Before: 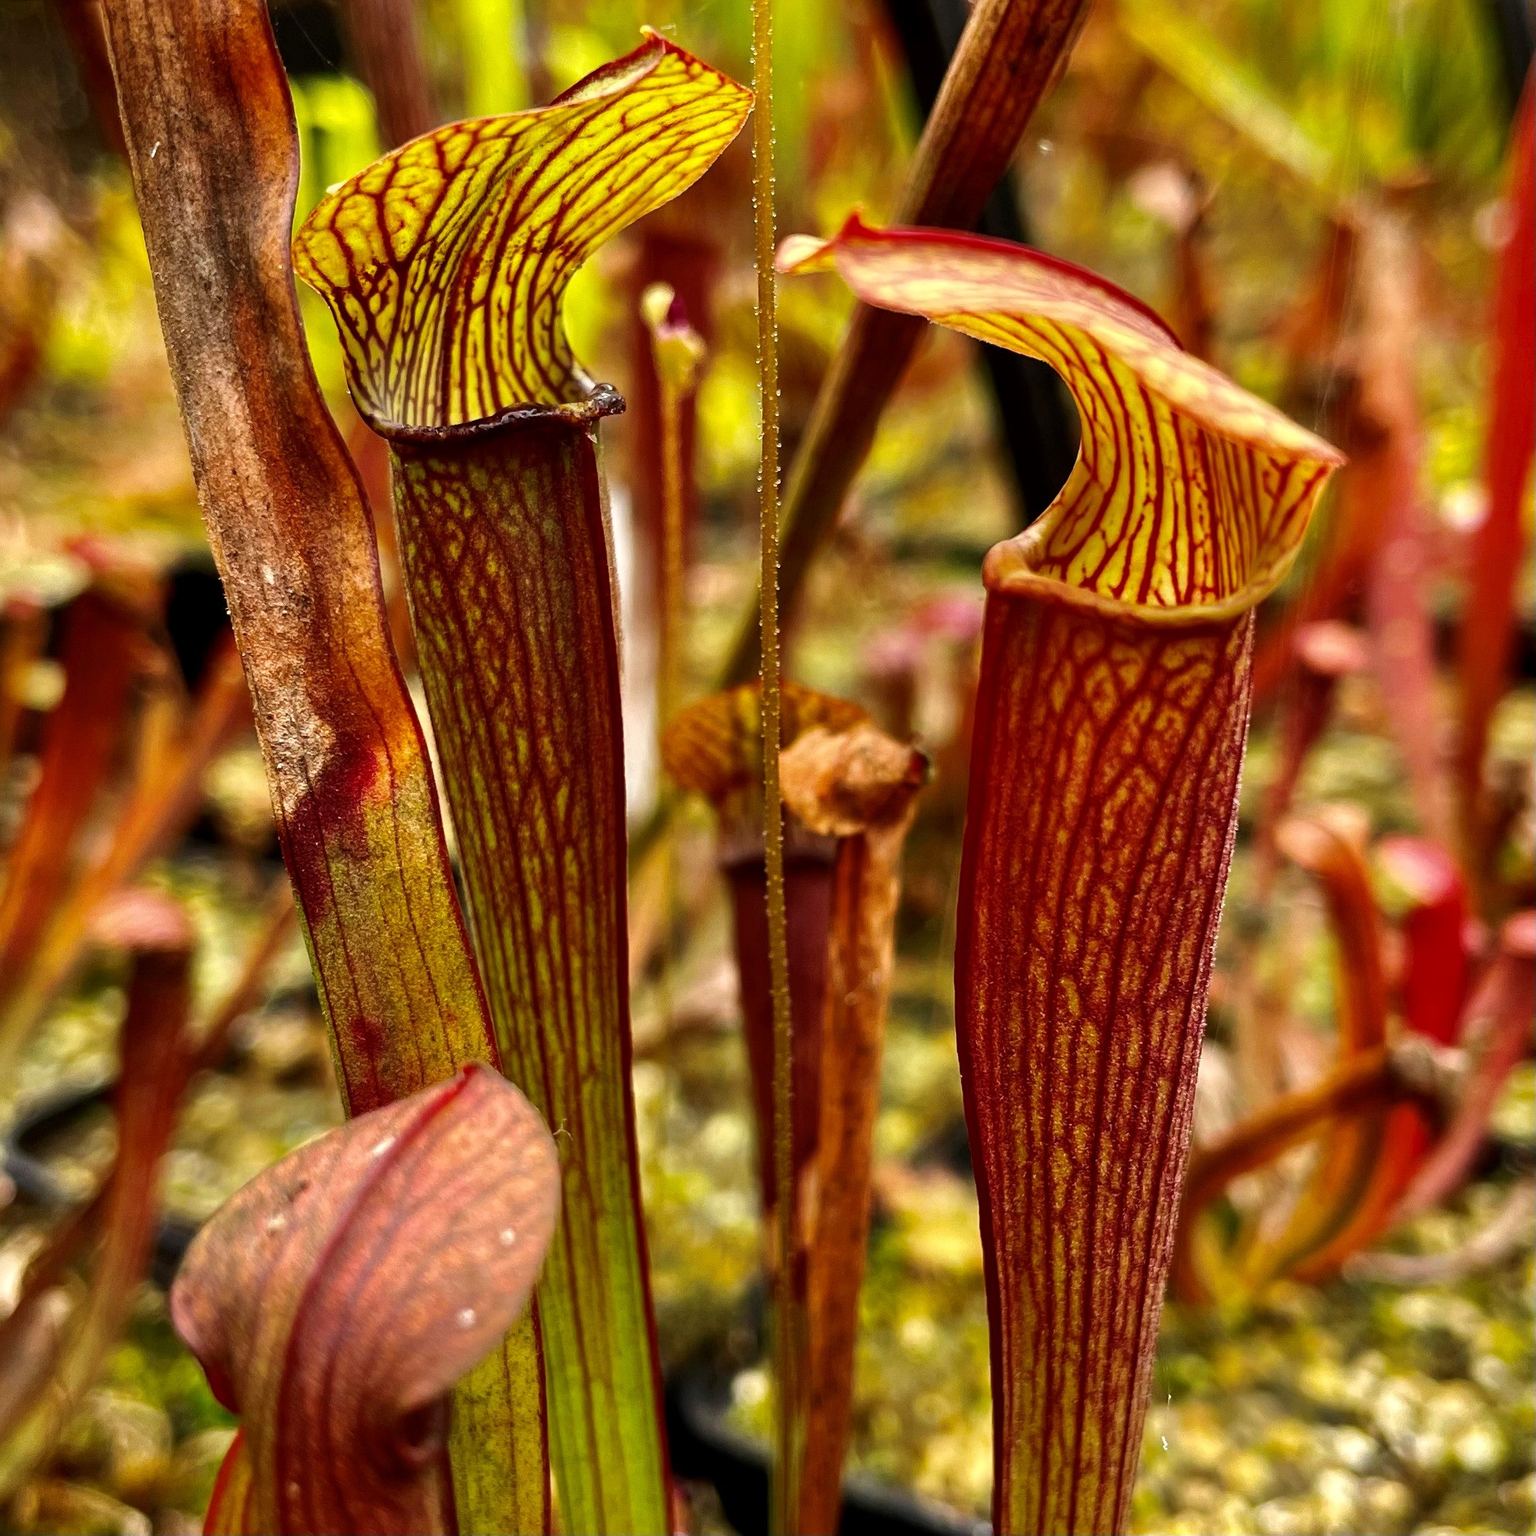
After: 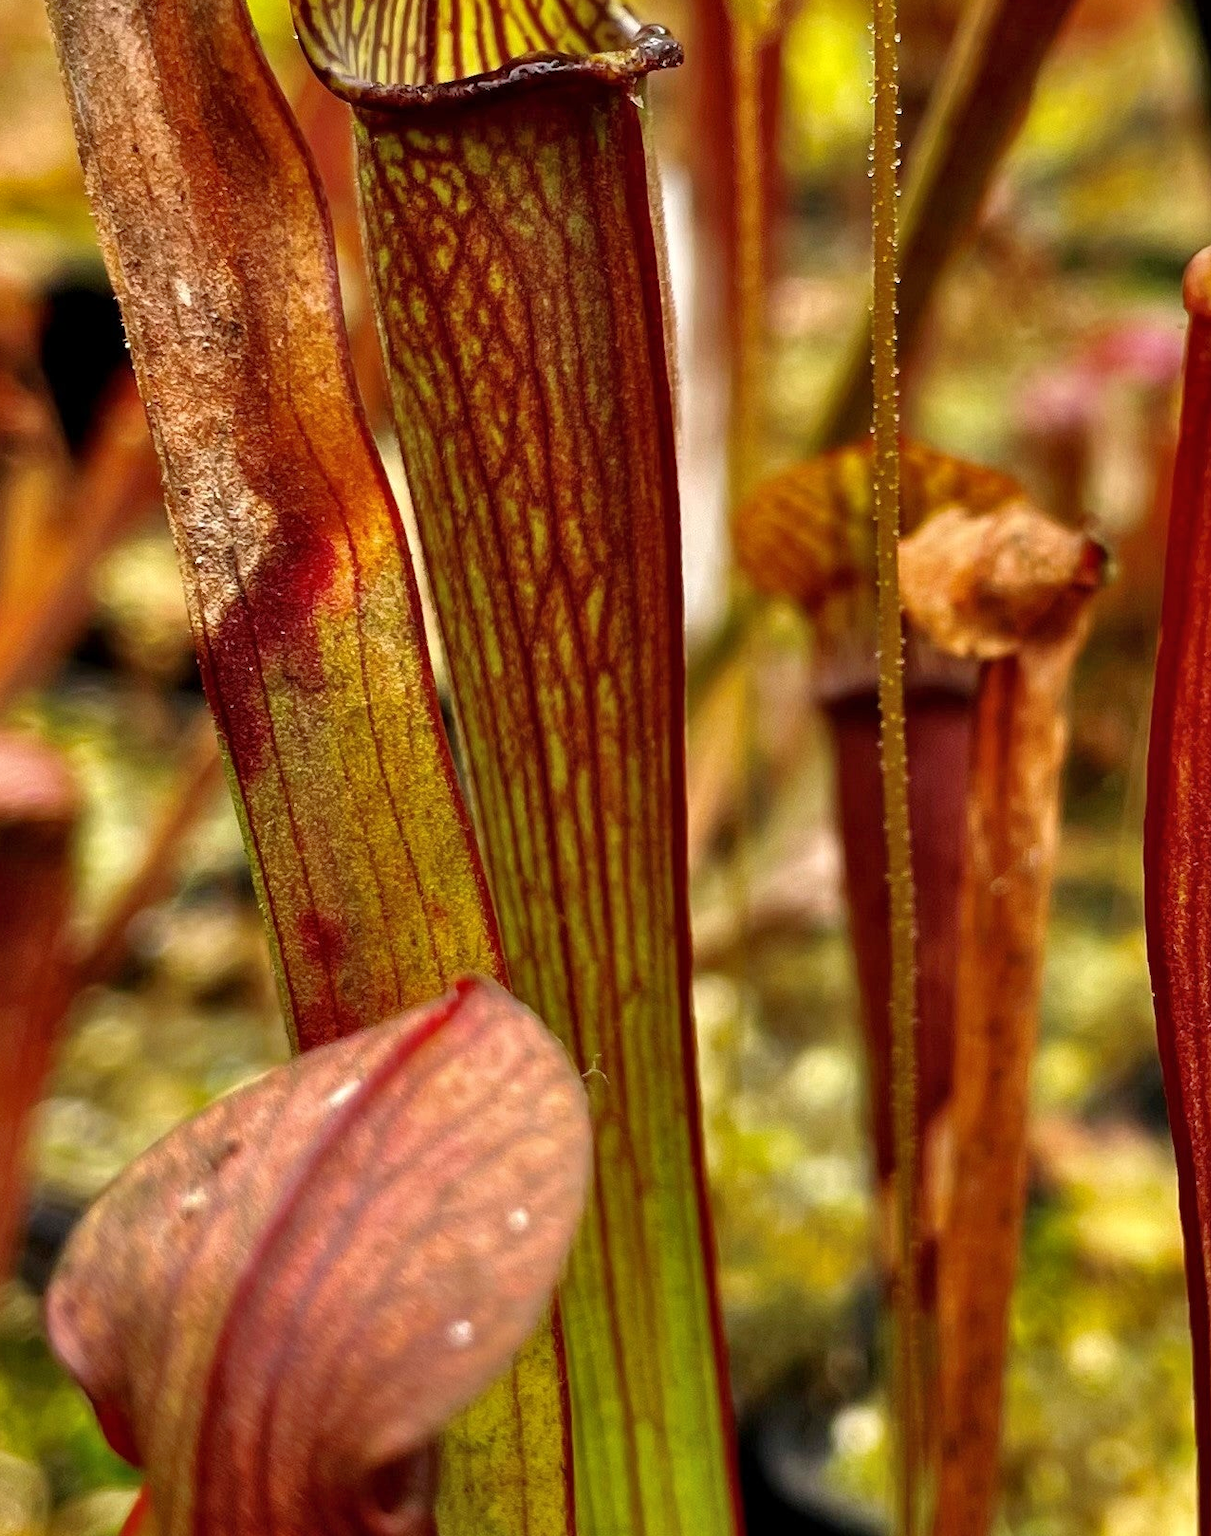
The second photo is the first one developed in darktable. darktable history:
crop: left 8.966%, top 23.852%, right 34.699%, bottom 4.703%
rgb curve: curves: ch0 [(0, 0) (0.053, 0.068) (0.122, 0.128) (1, 1)]
shadows and highlights: low approximation 0.01, soften with gaussian
